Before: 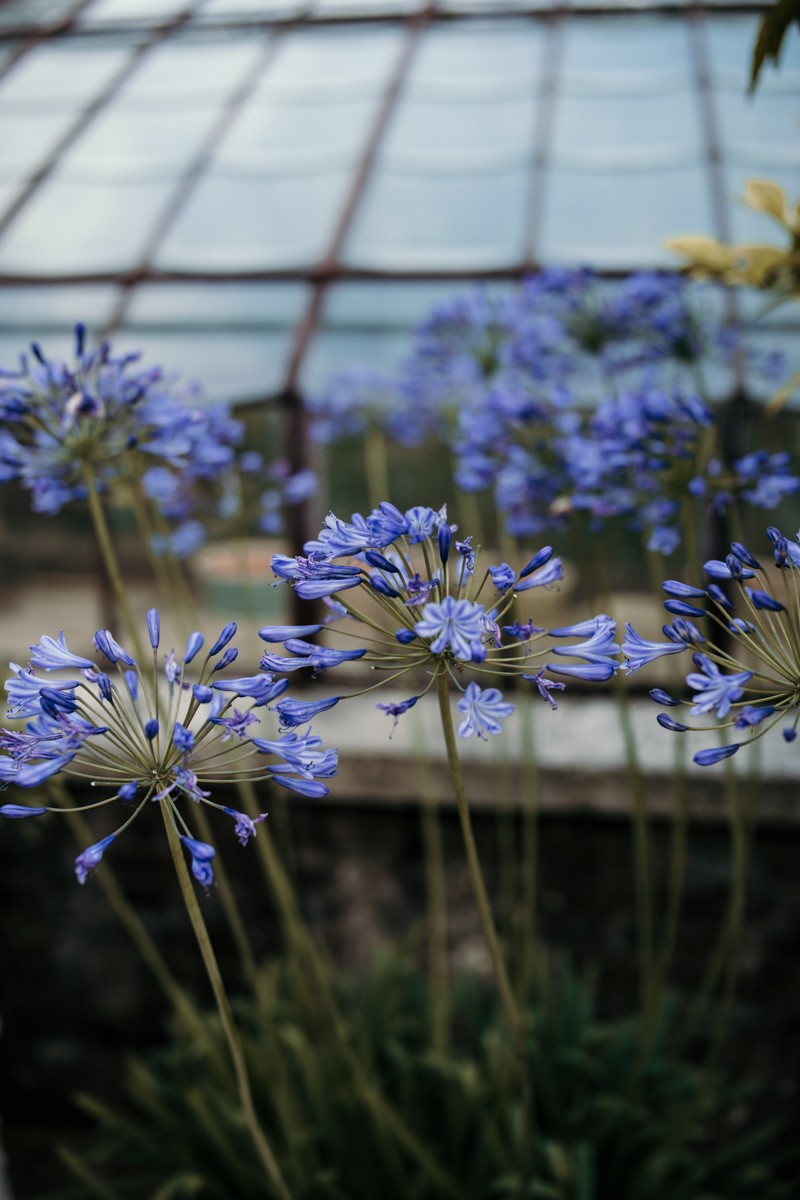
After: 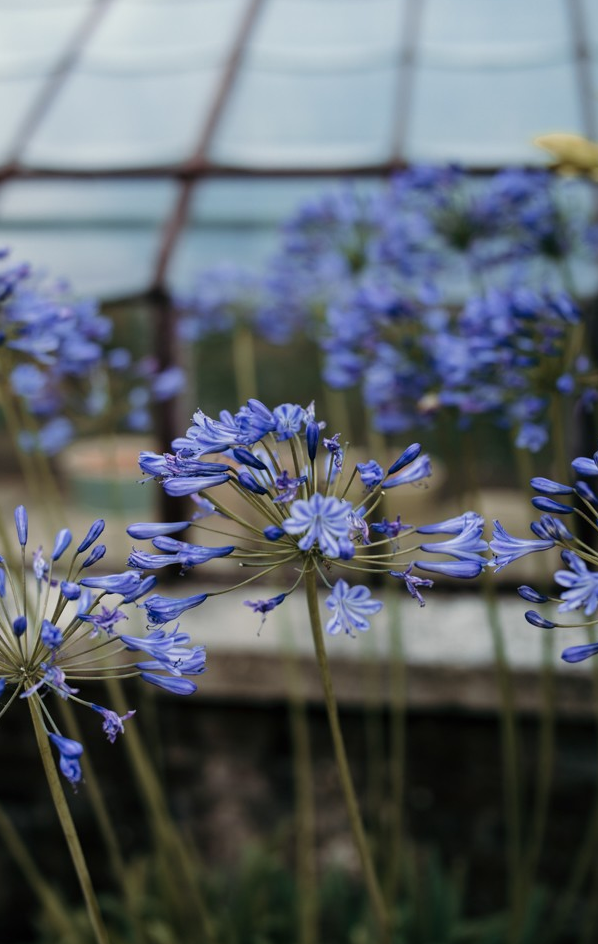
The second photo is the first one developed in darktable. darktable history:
crop: left 16.547%, top 8.662%, right 8.588%, bottom 12.604%
